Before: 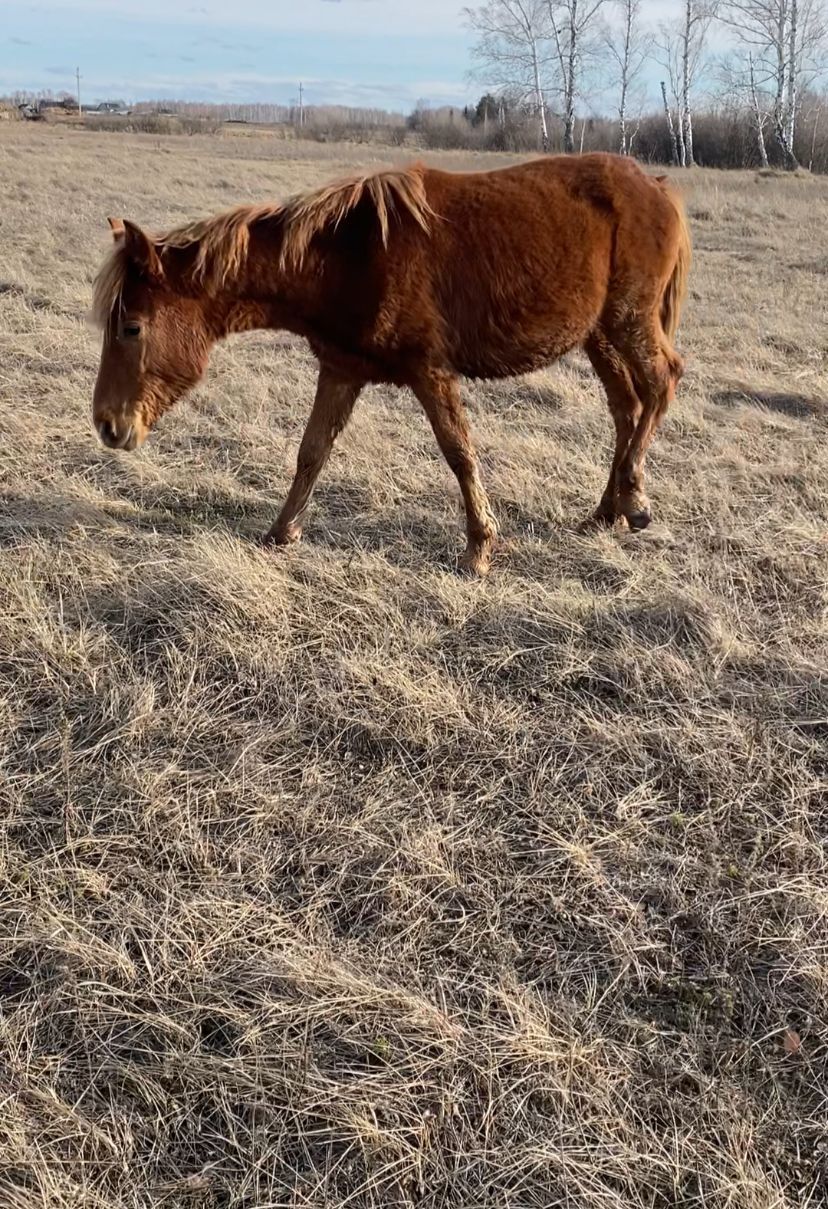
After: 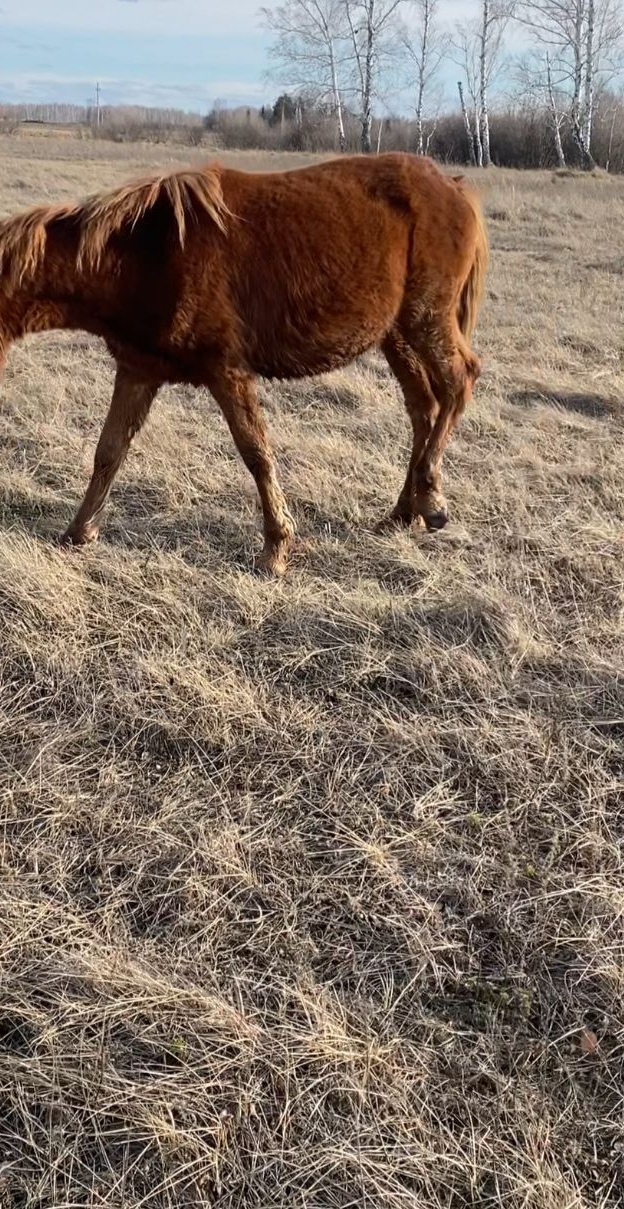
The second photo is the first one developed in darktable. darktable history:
crop and rotate: left 24.6%
exposure: compensate exposure bias true, compensate highlight preservation false
